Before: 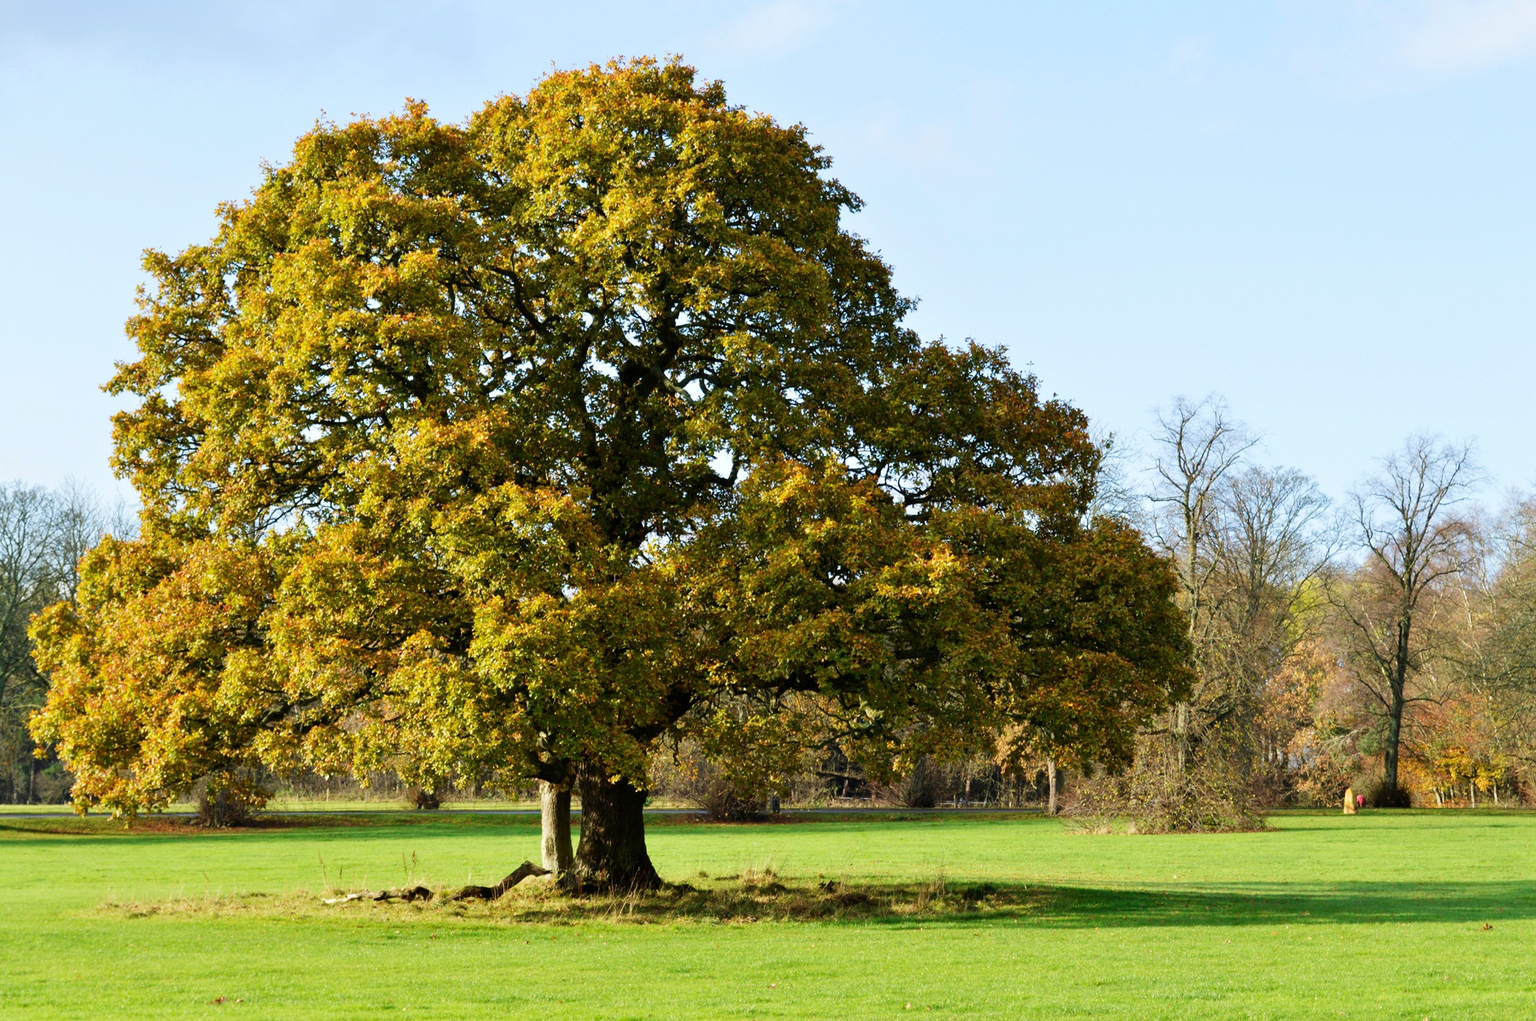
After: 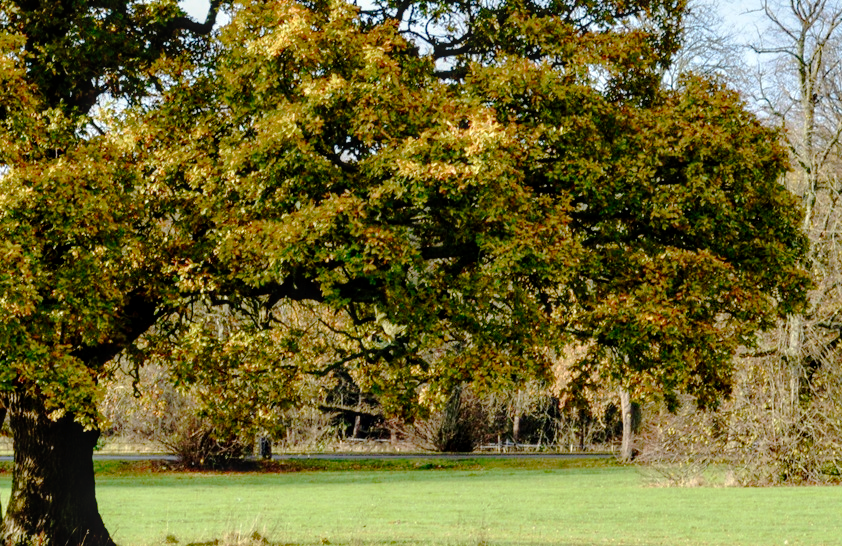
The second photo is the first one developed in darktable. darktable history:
crop: left 37.221%, top 45.169%, right 20.63%, bottom 13.777%
local contrast: on, module defaults
tone curve: curves: ch0 [(0, 0) (0.003, 0.019) (0.011, 0.019) (0.025, 0.023) (0.044, 0.032) (0.069, 0.046) (0.1, 0.073) (0.136, 0.129) (0.177, 0.207) (0.224, 0.295) (0.277, 0.394) (0.335, 0.48) (0.399, 0.524) (0.468, 0.575) (0.543, 0.628) (0.623, 0.684) (0.709, 0.739) (0.801, 0.808) (0.898, 0.9) (1, 1)], preserve colors none
